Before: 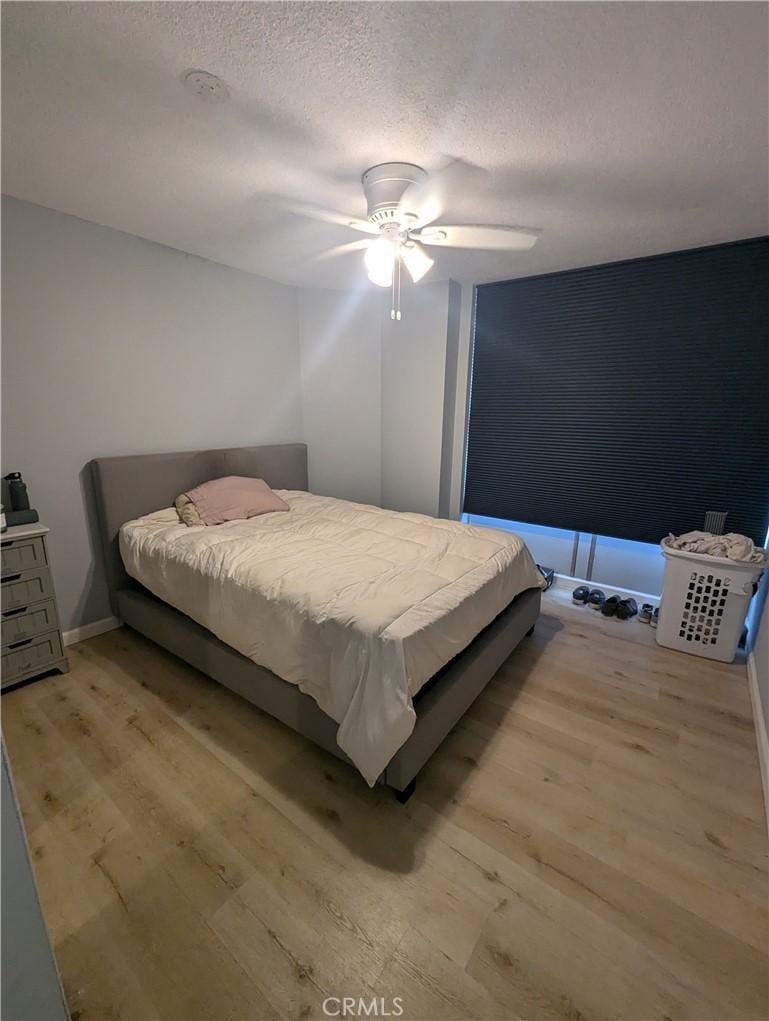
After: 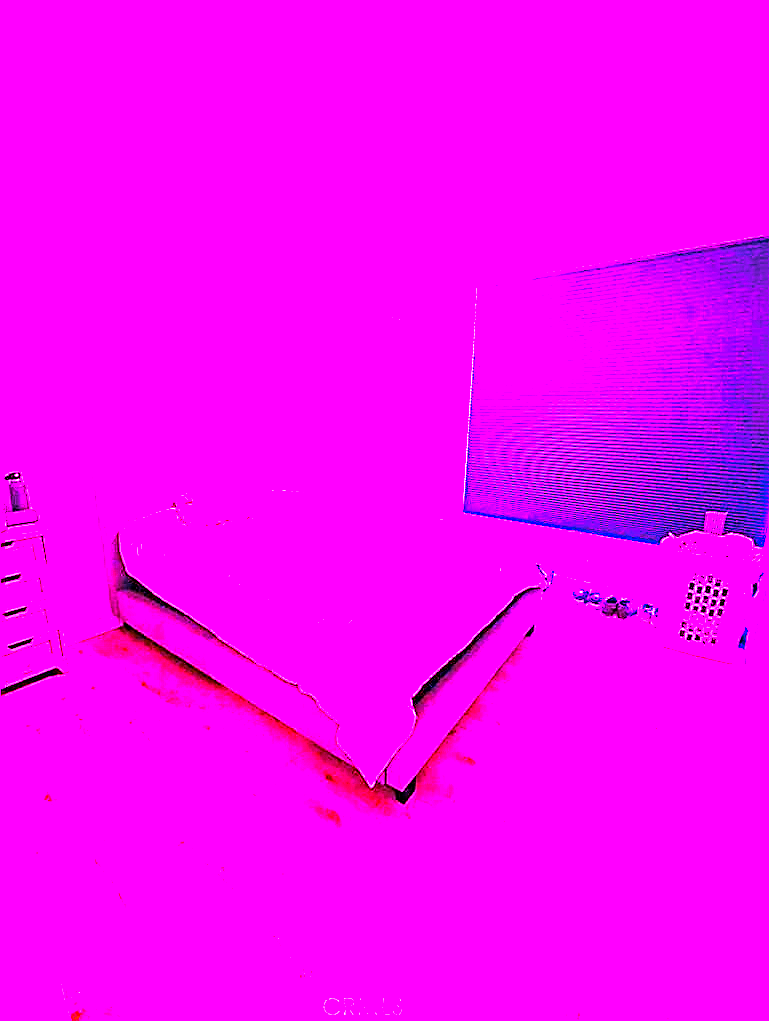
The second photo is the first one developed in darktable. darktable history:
white balance: red 8, blue 8
color balance rgb: shadows lift › chroma 11.71%, shadows lift › hue 133.46°, highlights gain › chroma 4%, highlights gain › hue 200.2°, perceptual saturation grading › global saturation 18.05%
sharpen: on, module defaults
